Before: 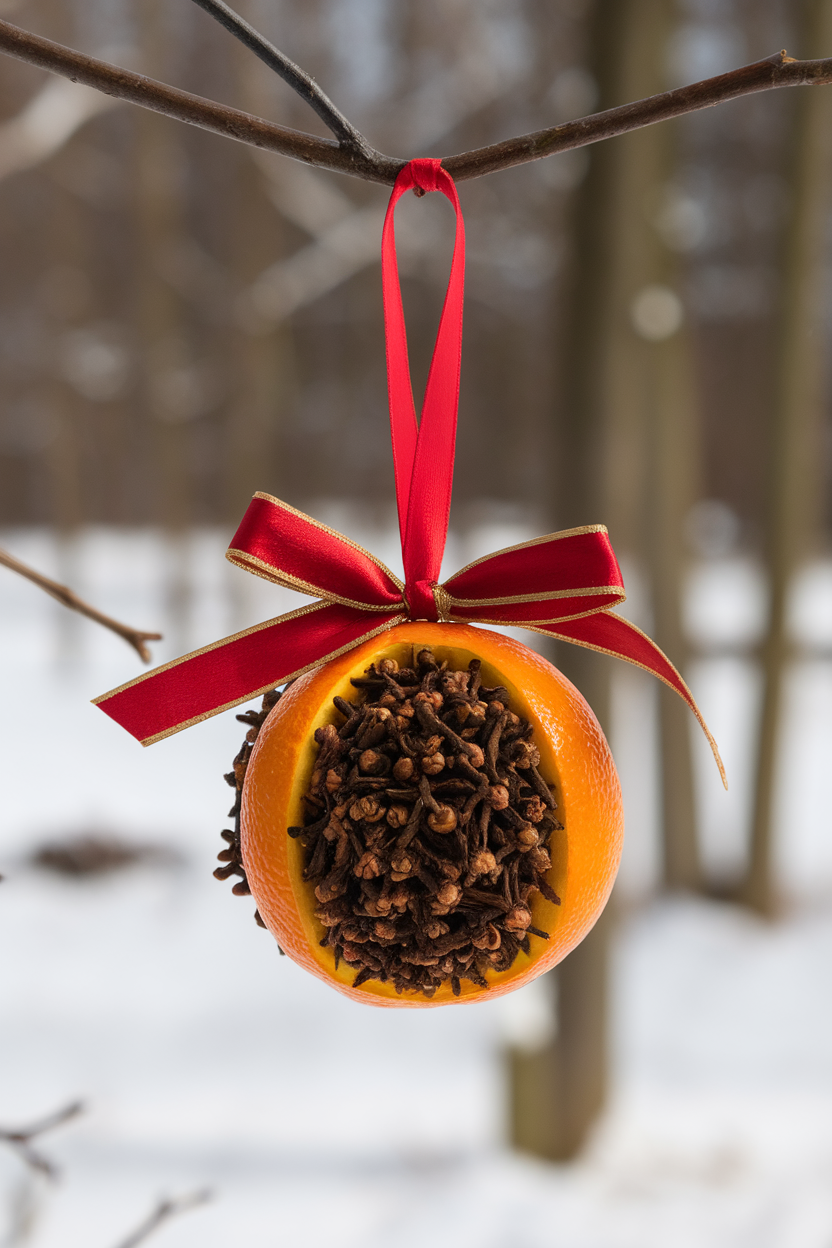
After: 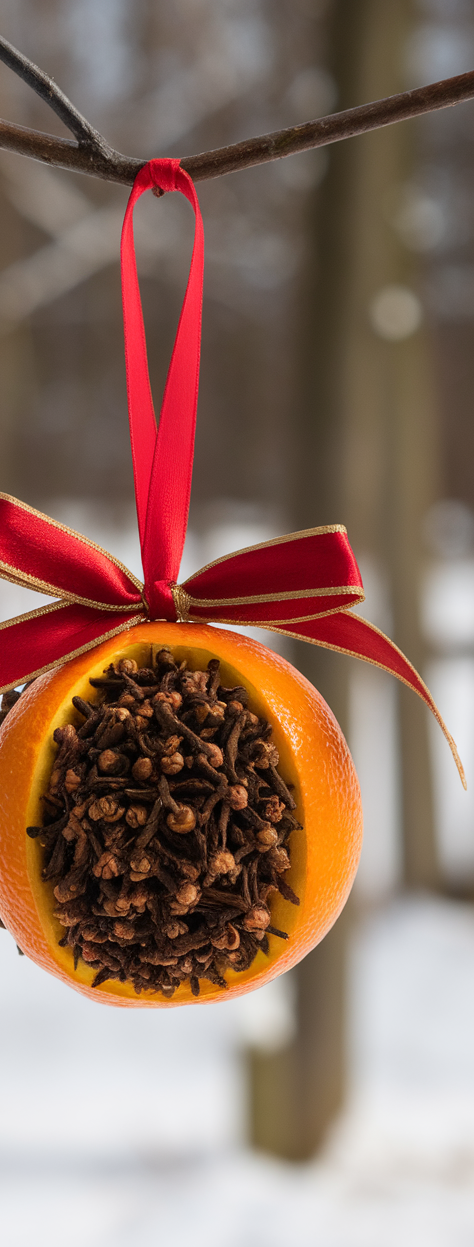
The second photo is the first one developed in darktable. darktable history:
crop: left 31.475%, top 0.015%, right 11.513%
